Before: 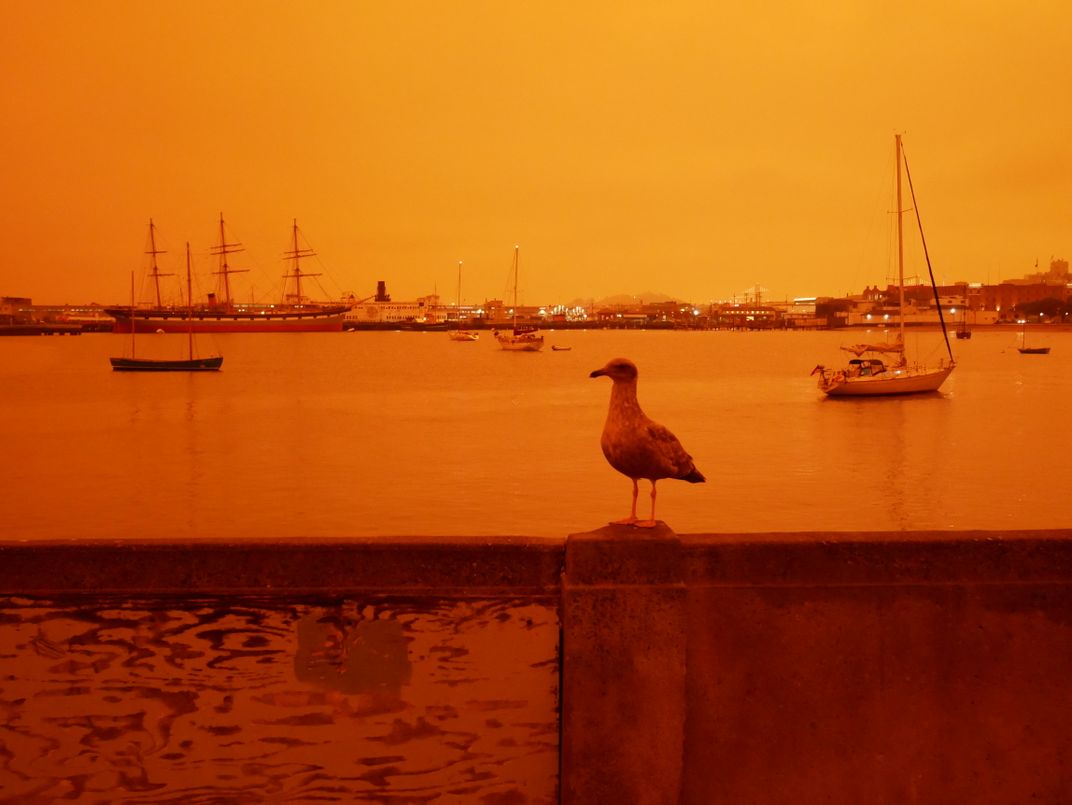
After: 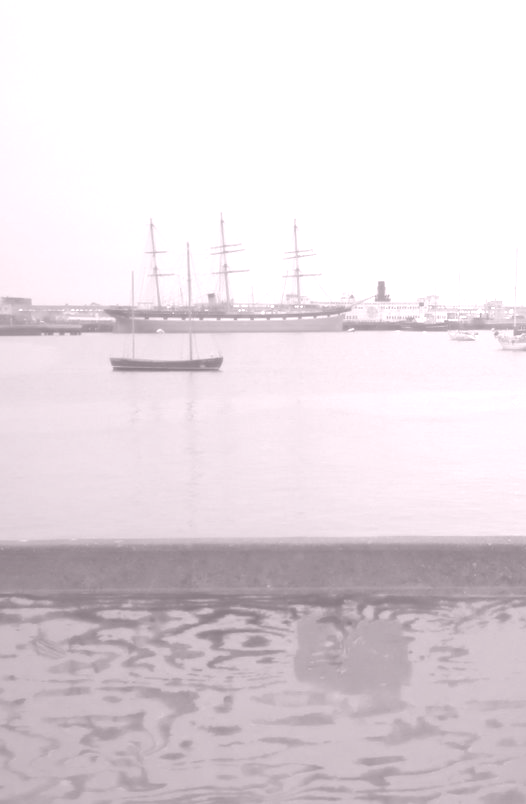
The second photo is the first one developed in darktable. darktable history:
crop and rotate: left 0%, top 0%, right 50.845%
colorize: hue 25.2°, saturation 83%, source mix 82%, lightness 79%, version 1
